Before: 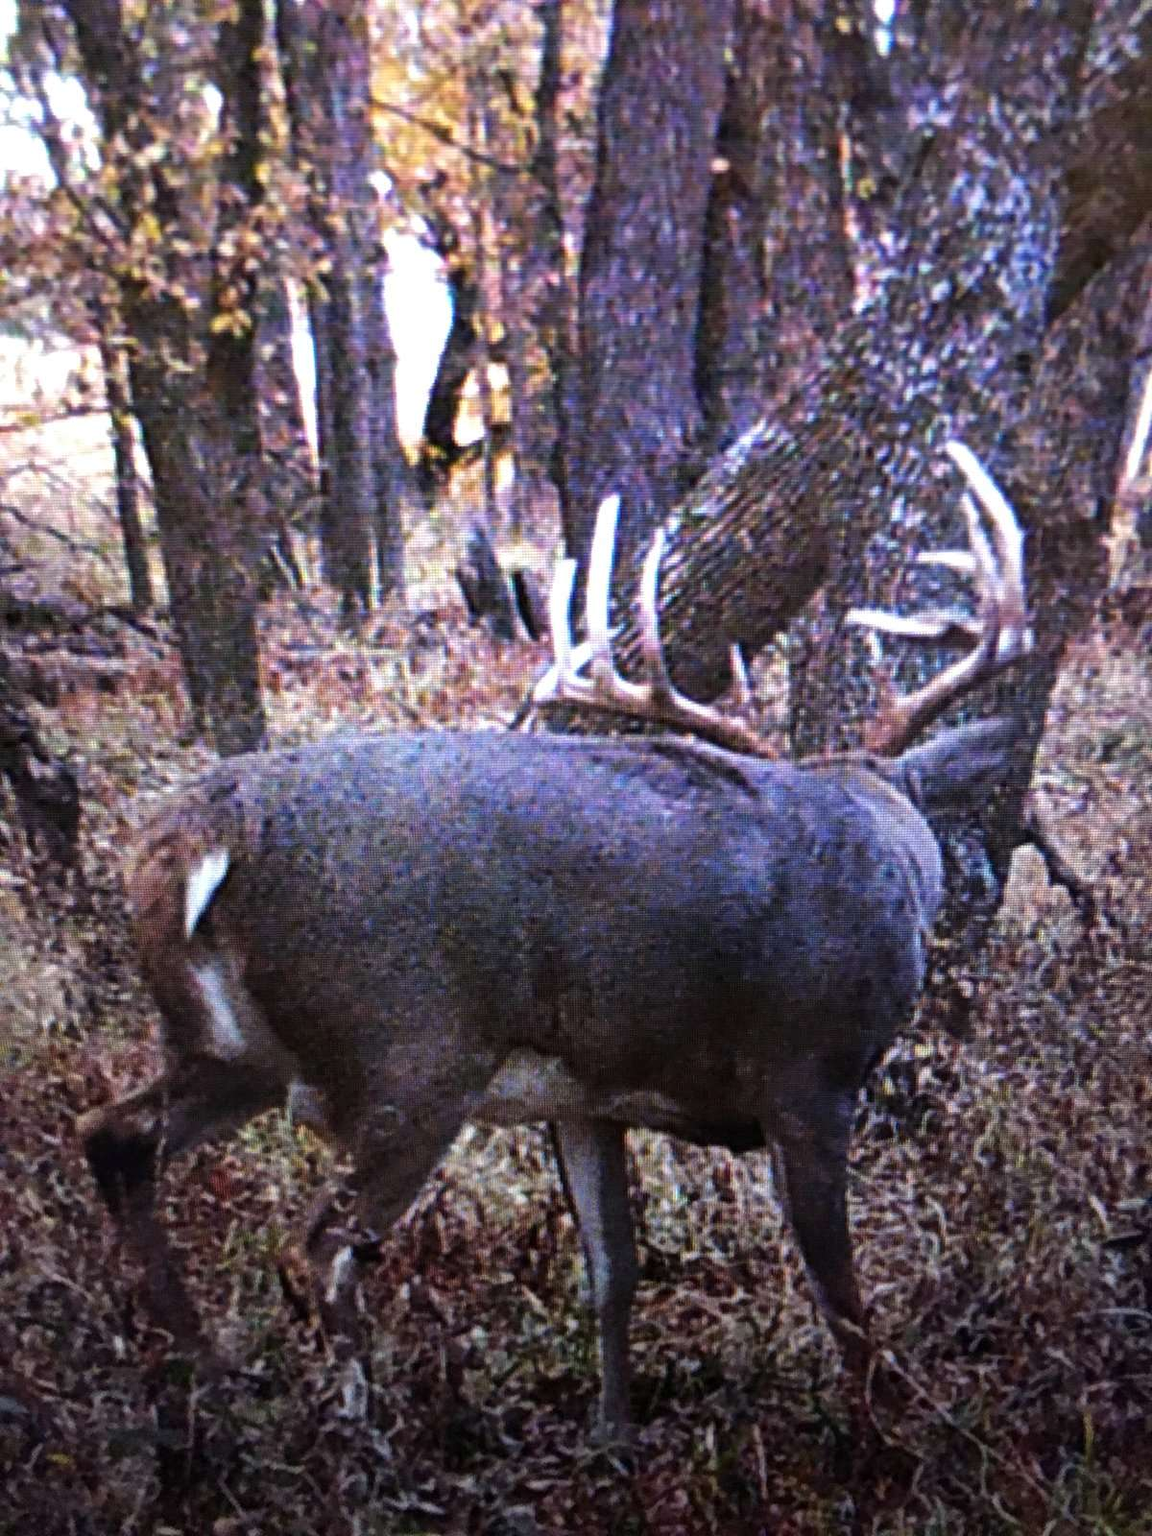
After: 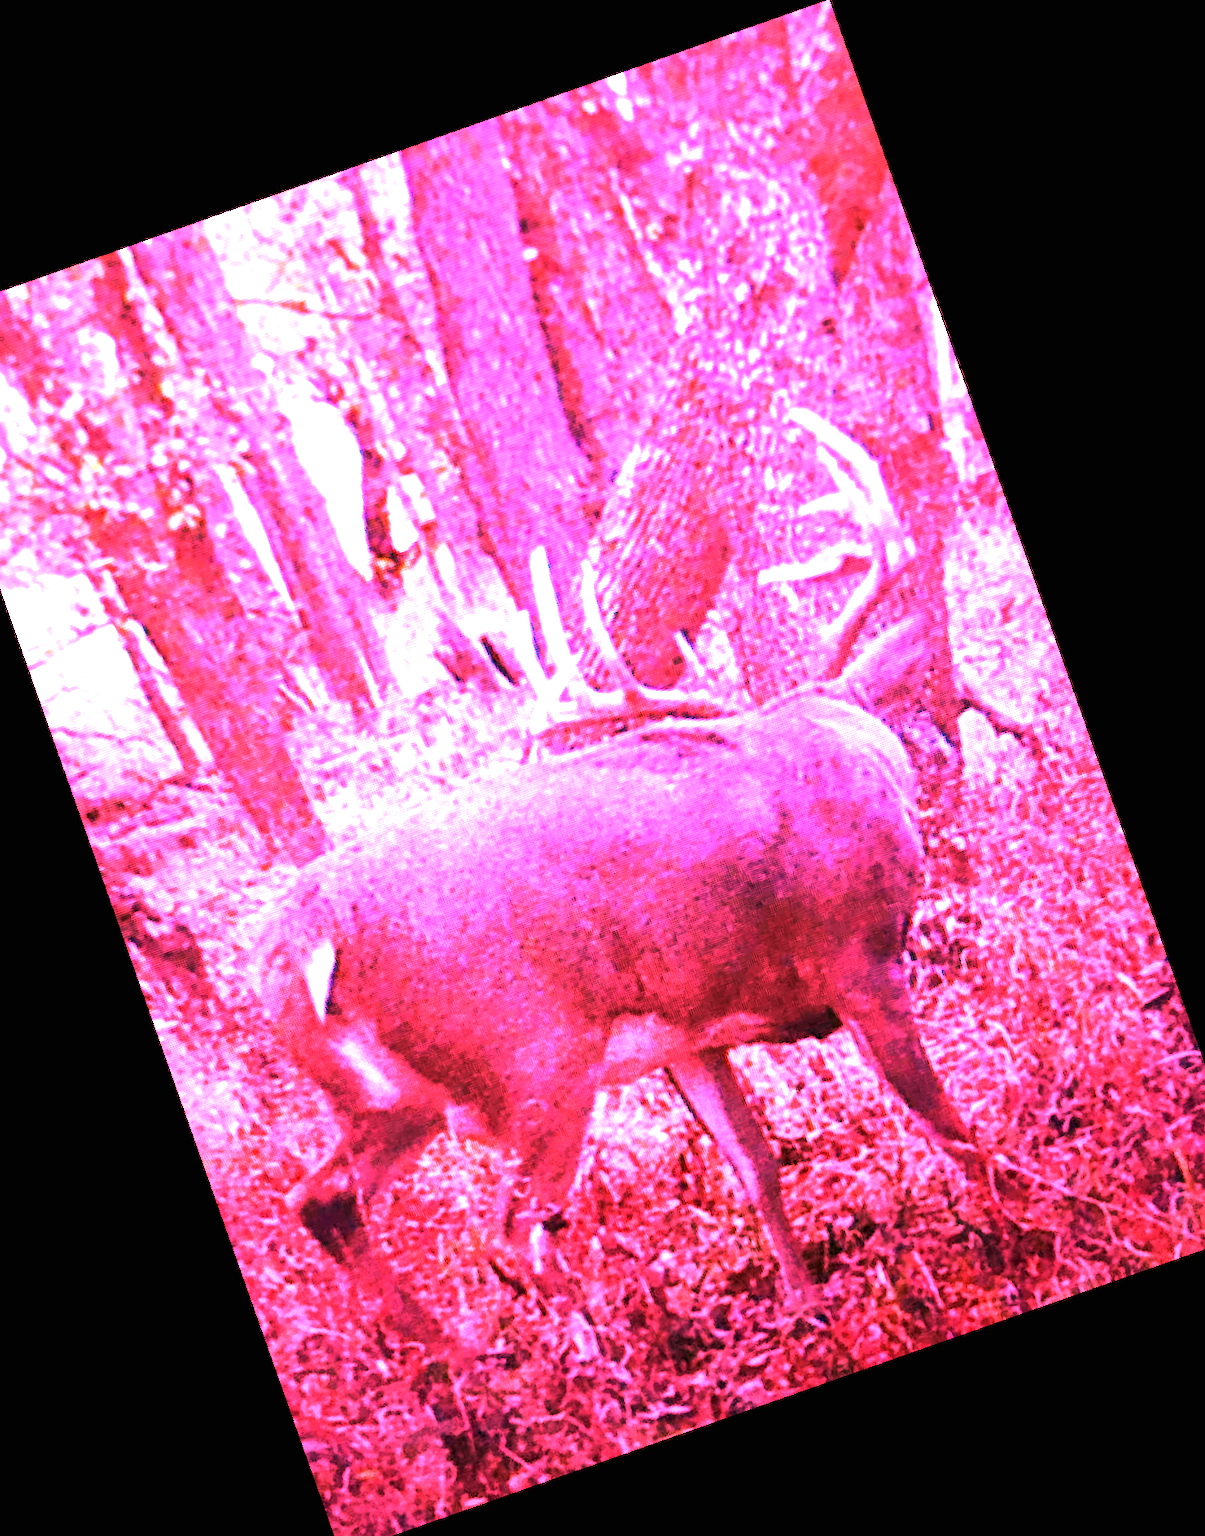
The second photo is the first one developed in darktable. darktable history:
exposure: black level correction 0, exposure 1.2 EV, compensate highlight preservation false
crop and rotate: angle 19.43°, left 6.812%, right 4.125%, bottom 1.087%
white balance: red 4.26, blue 1.802
